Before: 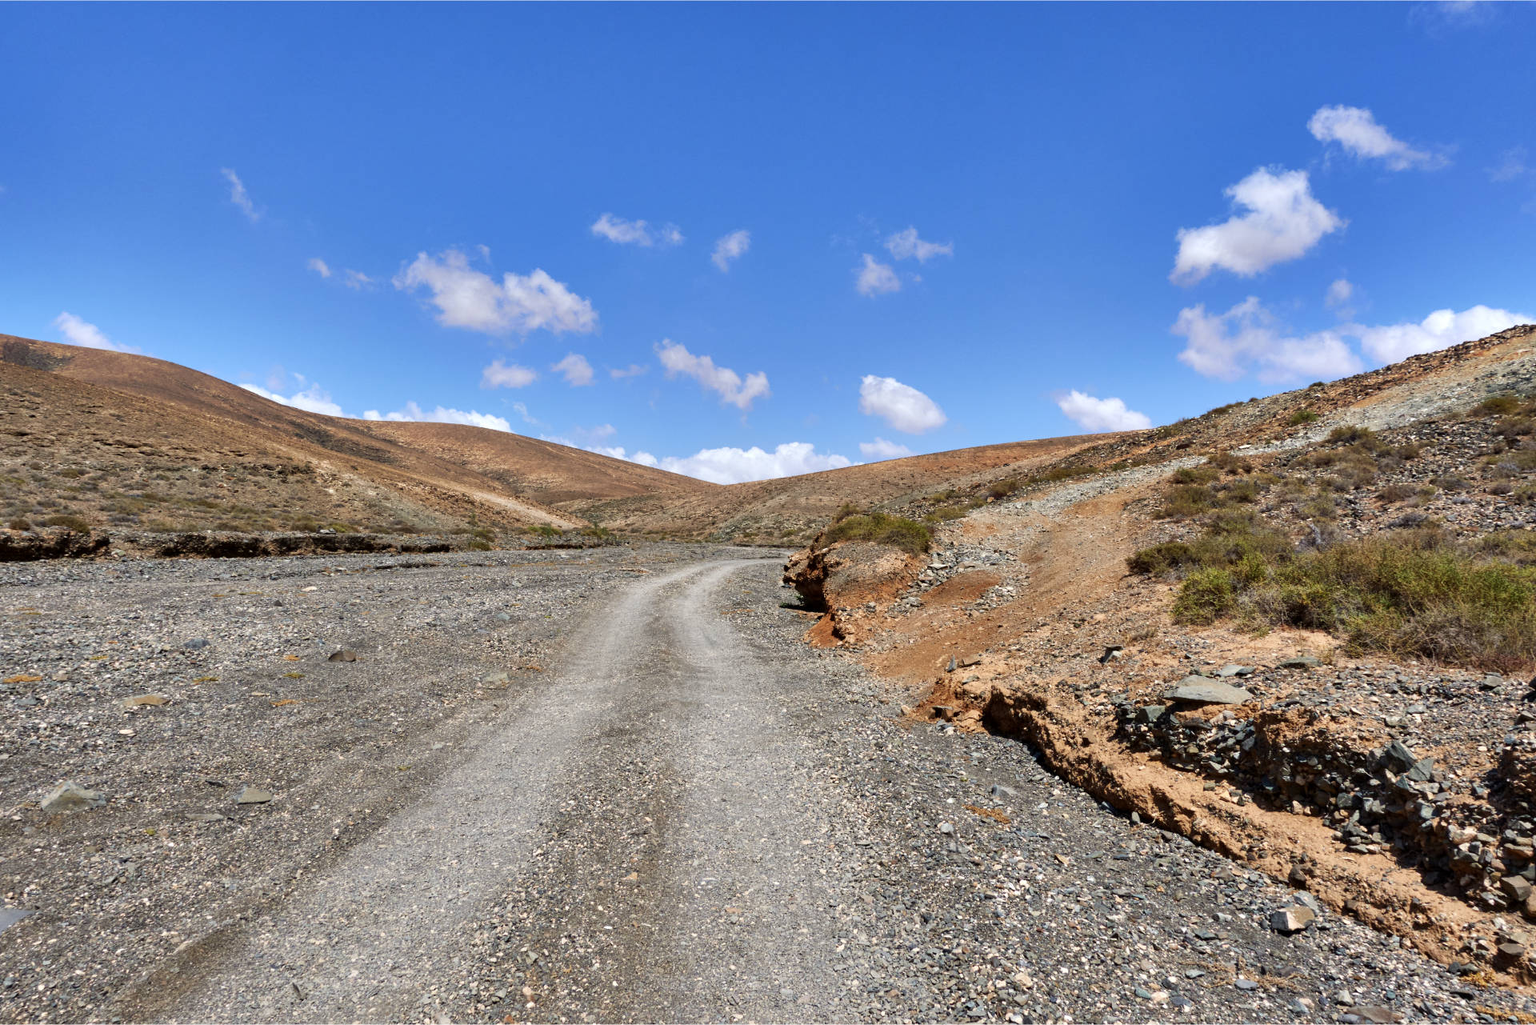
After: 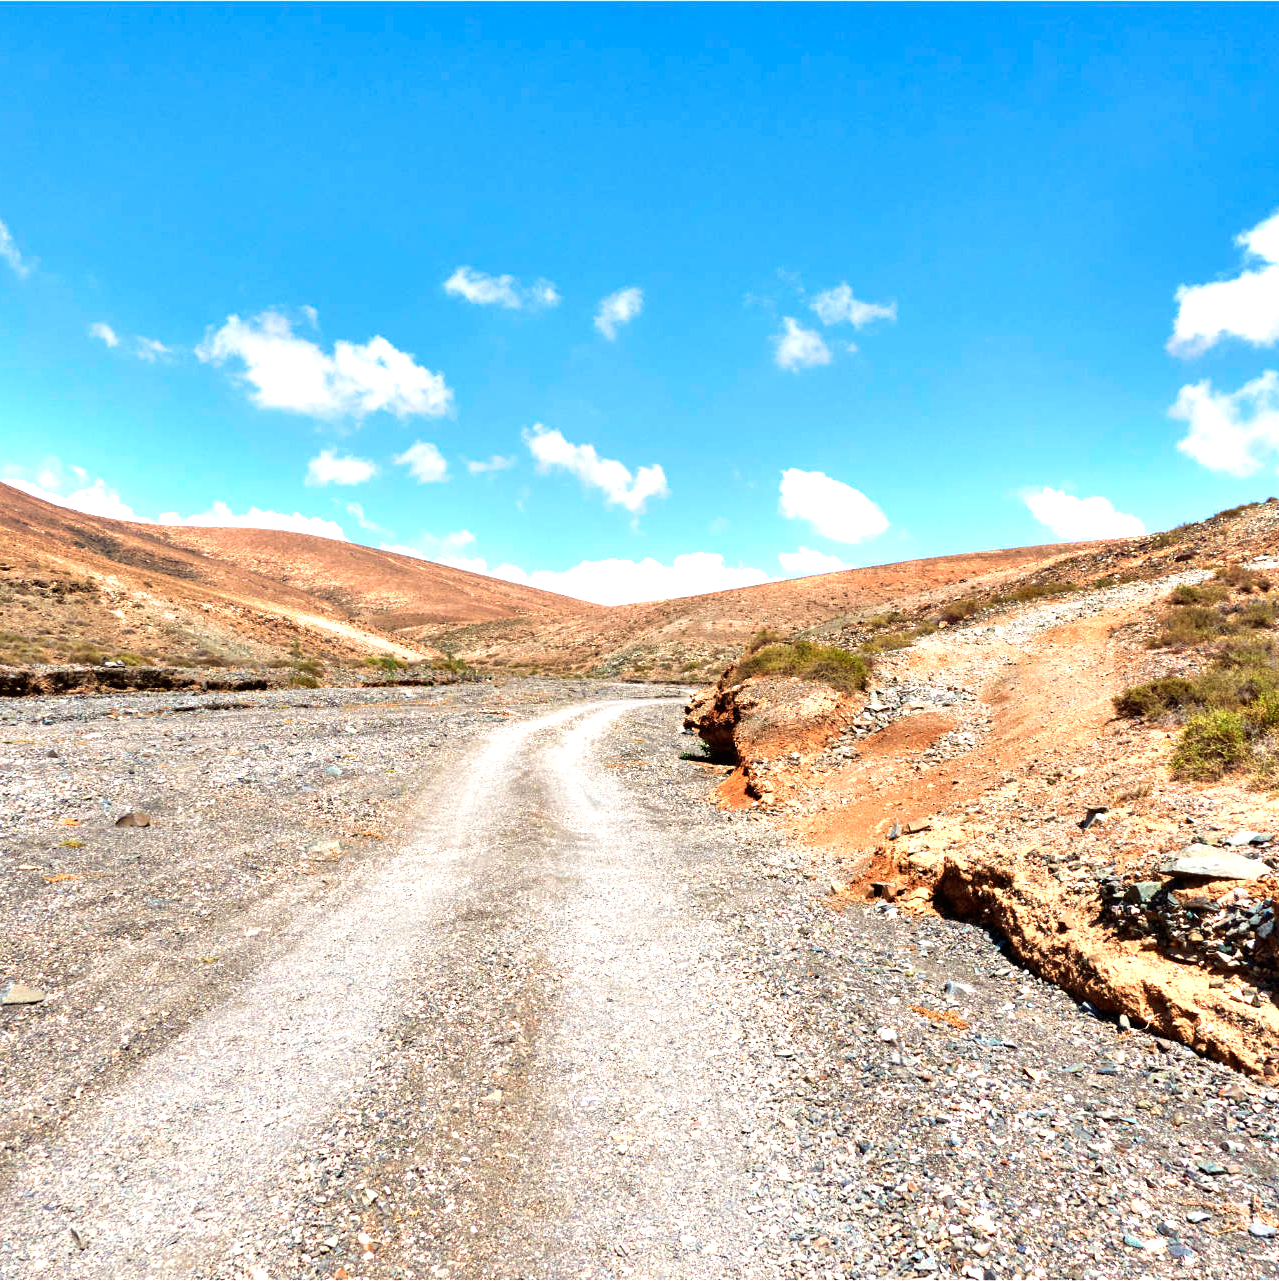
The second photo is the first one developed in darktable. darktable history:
crop and rotate: left 15.387%, right 17.955%
exposure: black level correction 0, exposure 1.106 EV, compensate highlight preservation false
velvia: on, module defaults
